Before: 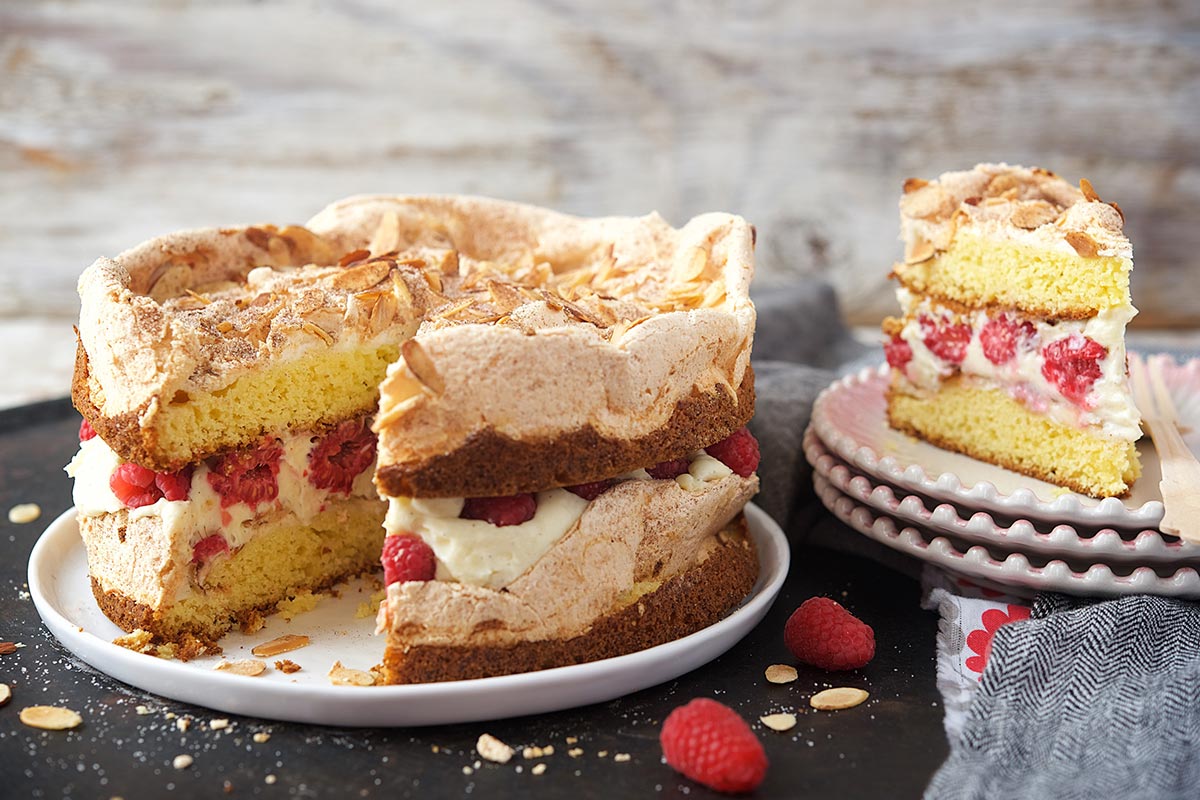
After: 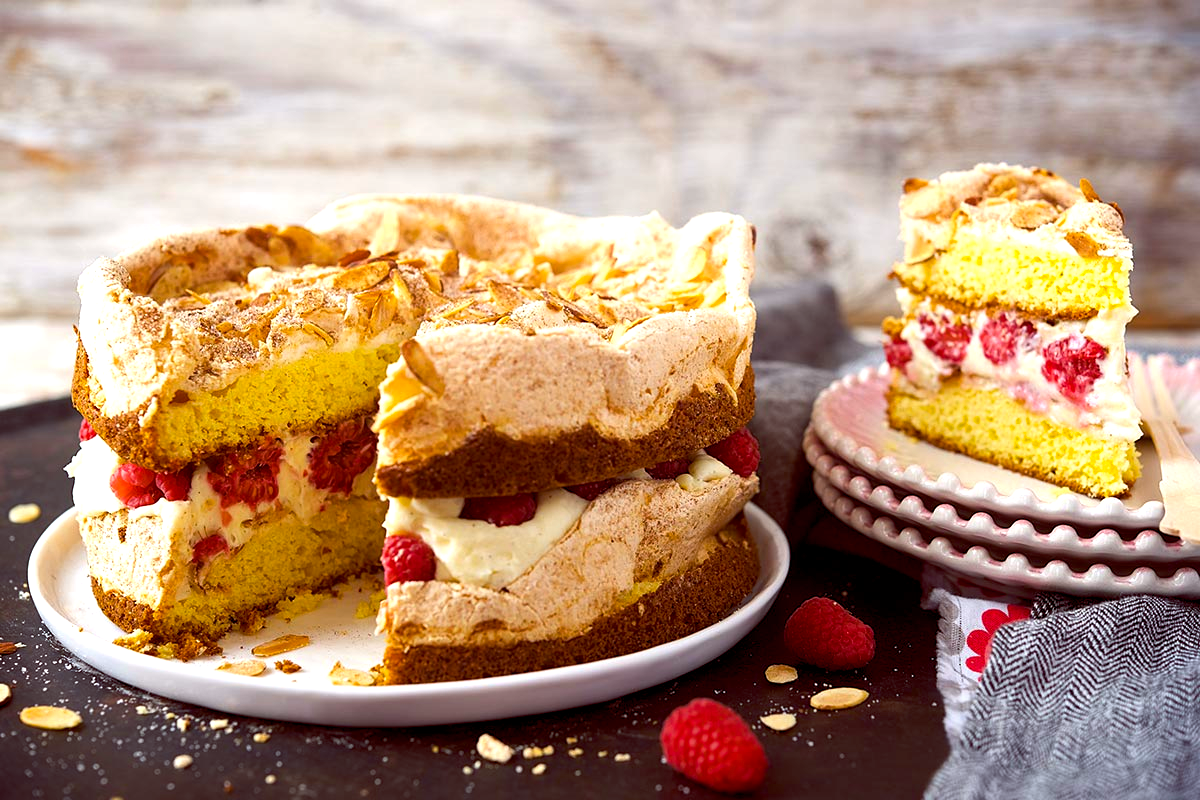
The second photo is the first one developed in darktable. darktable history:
color balance rgb: global offset › luminance -0.2%, global offset › chroma 0.267%, linear chroma grading › global chroma 15.167%, perceptual saturation grading › global saturation 9.731%, perceptual brilliance grading › global brilliance -17.67%, perceptual brilliance grading › highlights 28.258%, global vibrance 20.23%
